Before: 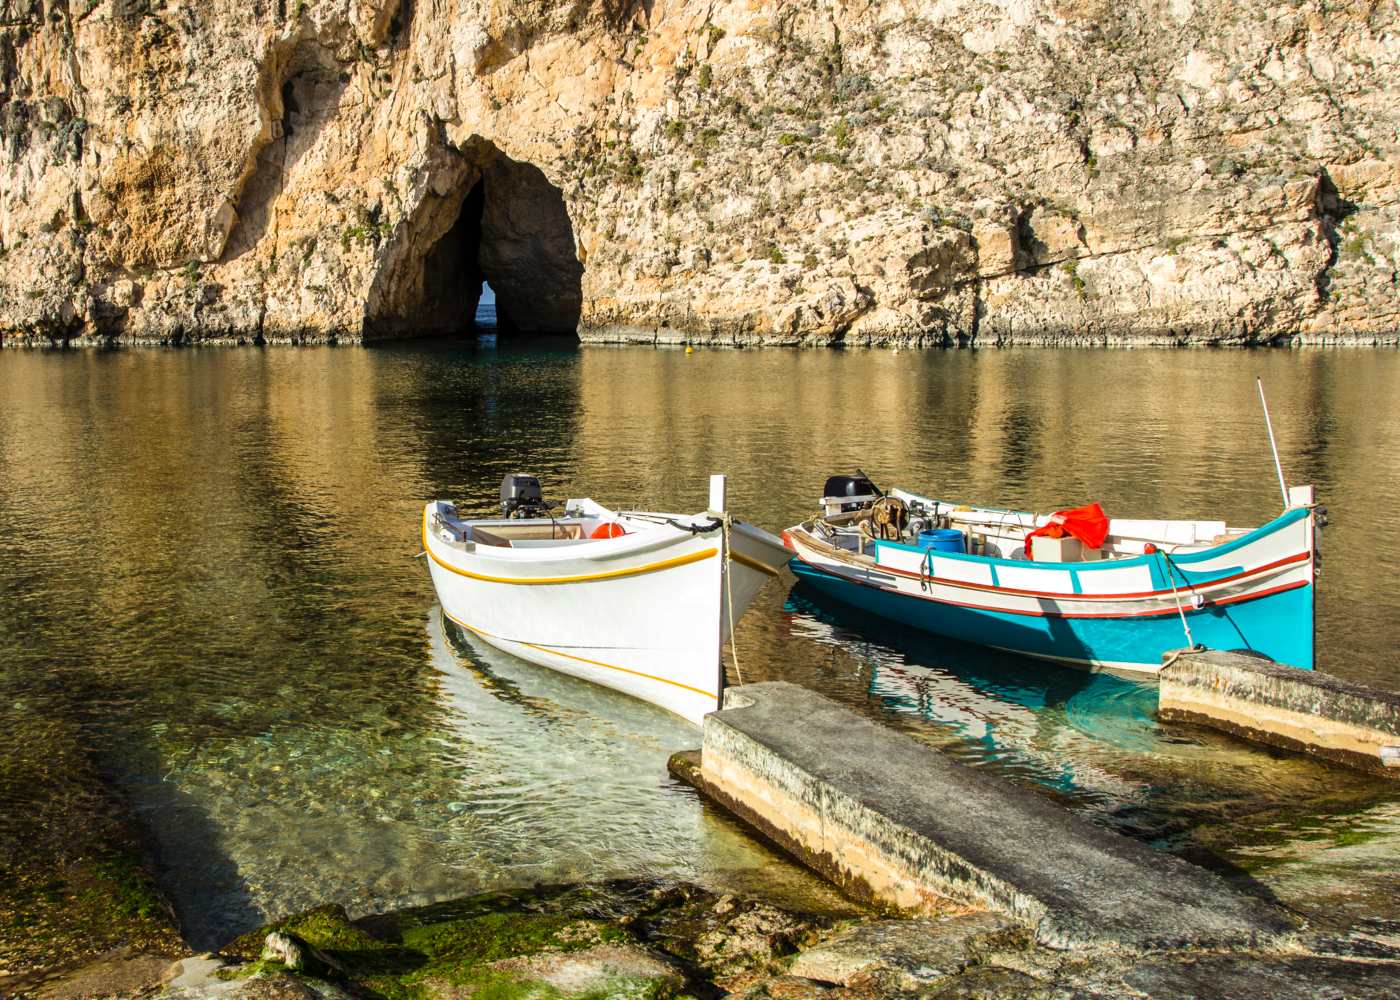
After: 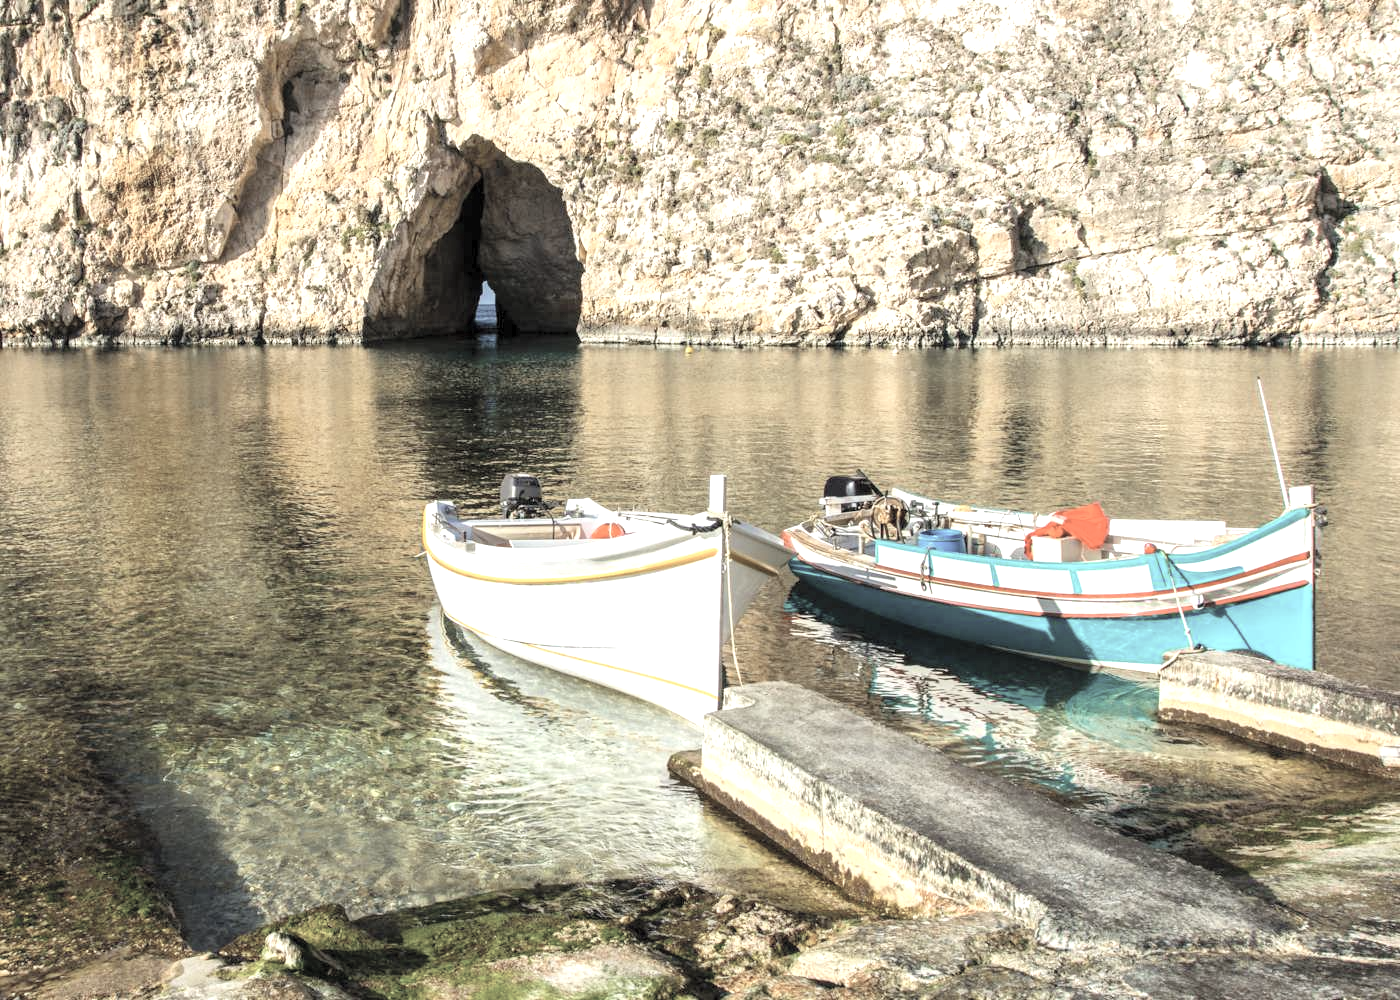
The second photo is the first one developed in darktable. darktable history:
contrast brightness saturation: brightness 0.18, saturation -0.5
exposure: exposure 0.64 EV, compensate highlight preservation false
